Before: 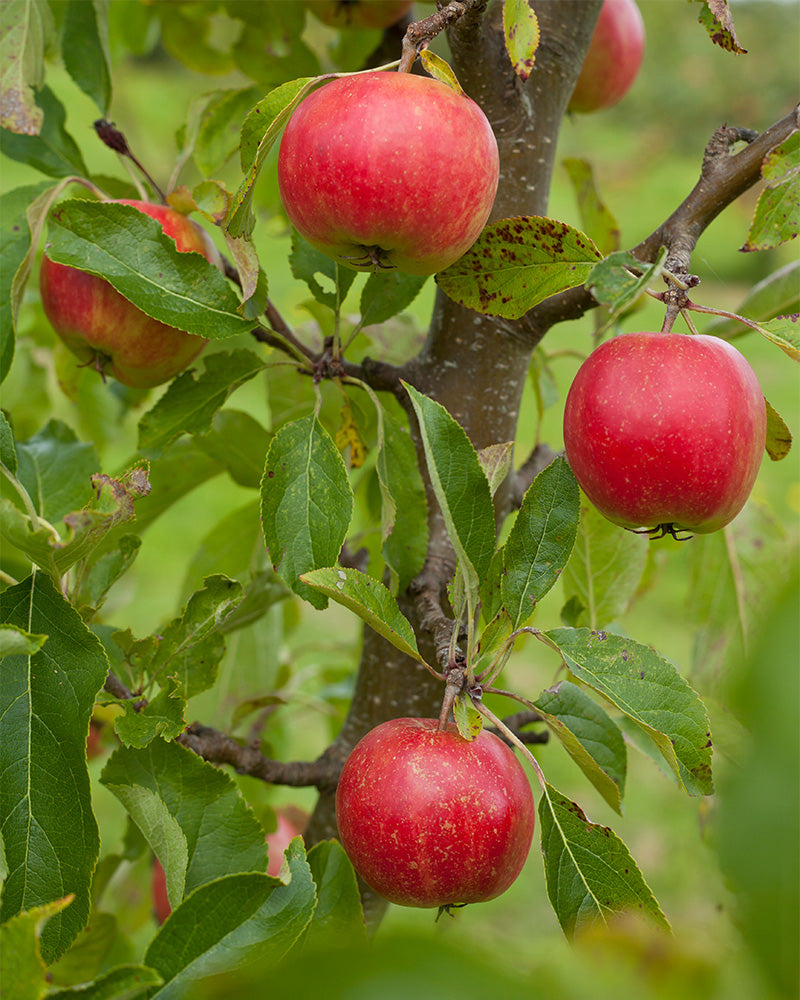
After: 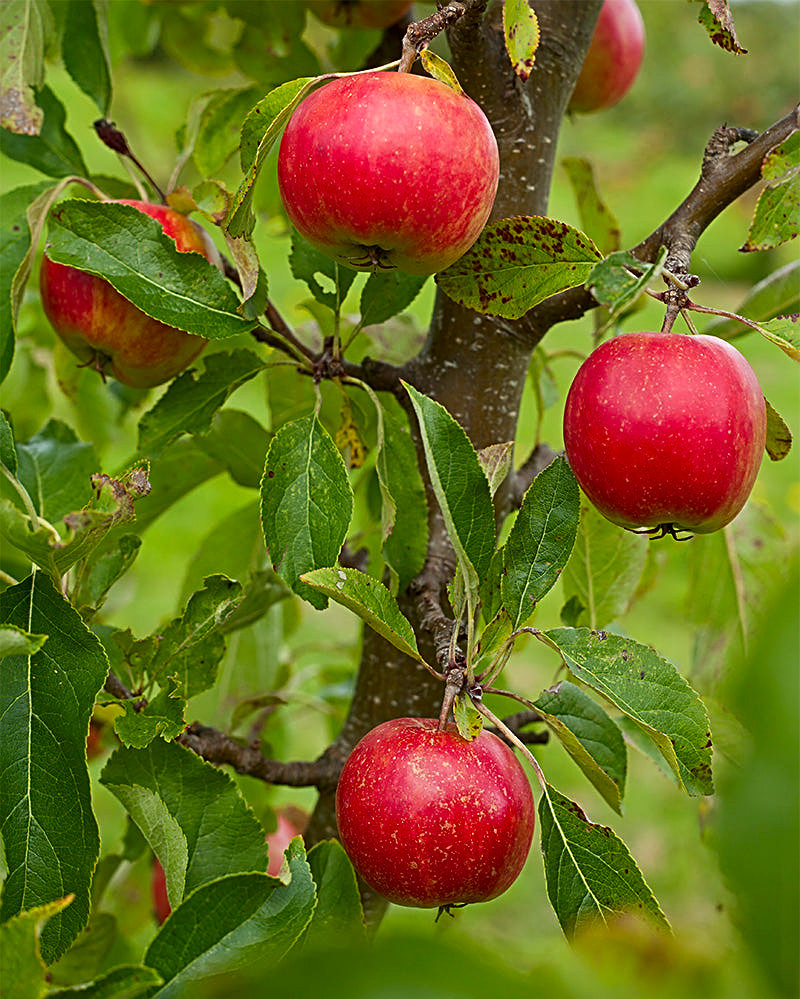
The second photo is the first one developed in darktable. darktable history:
exposure: compensate highlight preservation false
crop: bottom 0.052%
contrast brightness saturation: contrast 0.127, brightness -0.045, saturation 0.161
sharpen: radius 2.628, amount 0.691
